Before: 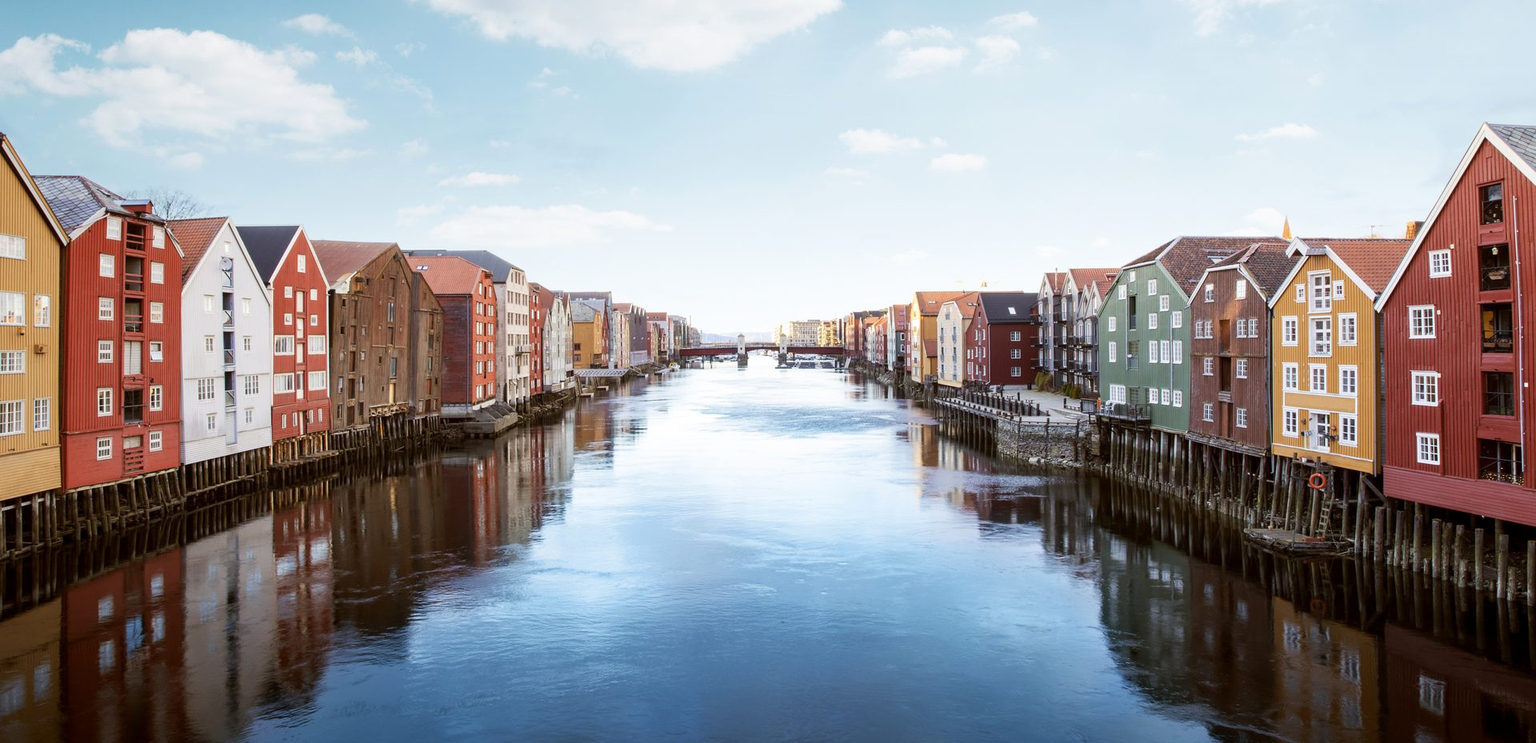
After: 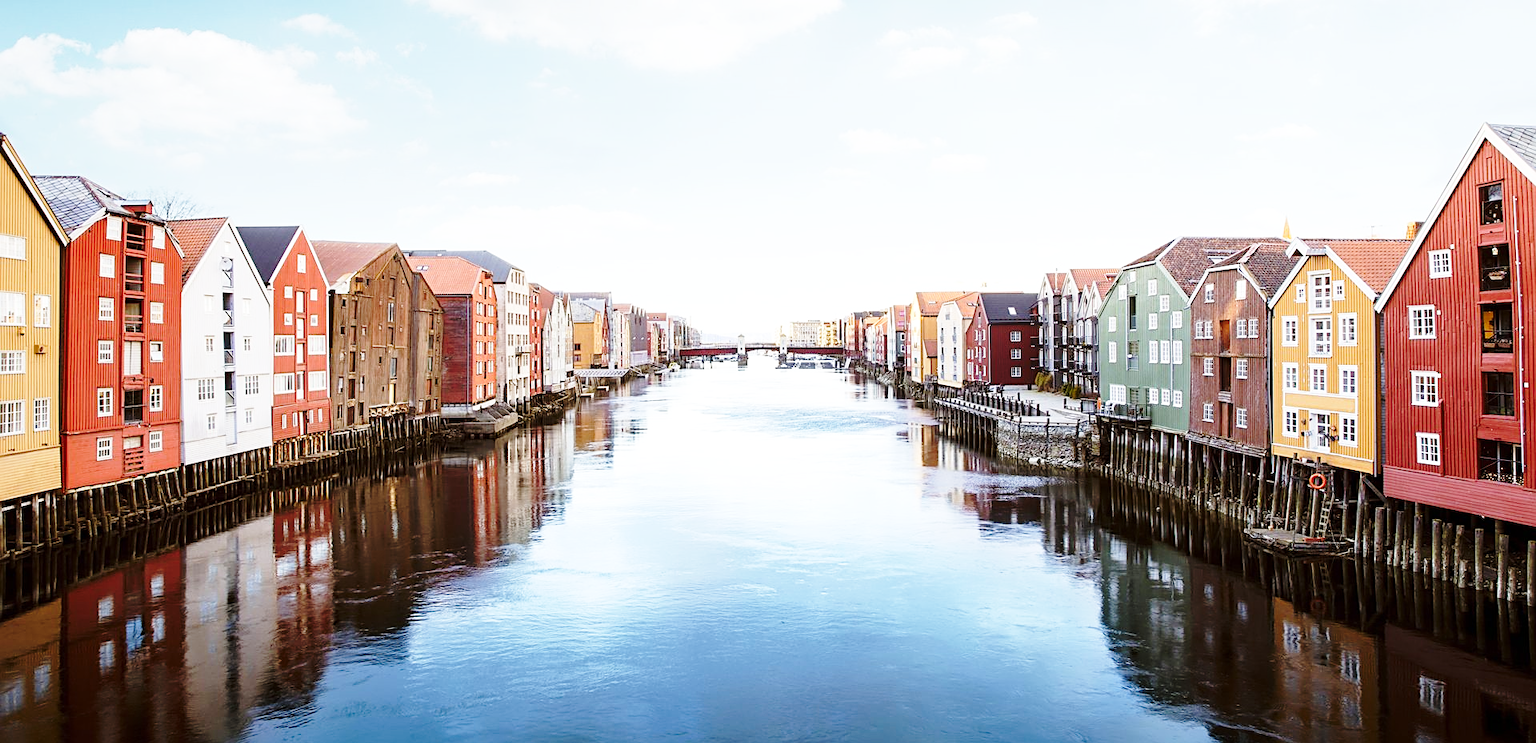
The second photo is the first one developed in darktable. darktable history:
sharpen: on, module defaults
base curve: curves: ch0 [(0, 0) (0.032, 0.037) (0.105, 0.228) (0.435, 0.76) (0.856, 0.983) (1, 1)], preserve colors none
